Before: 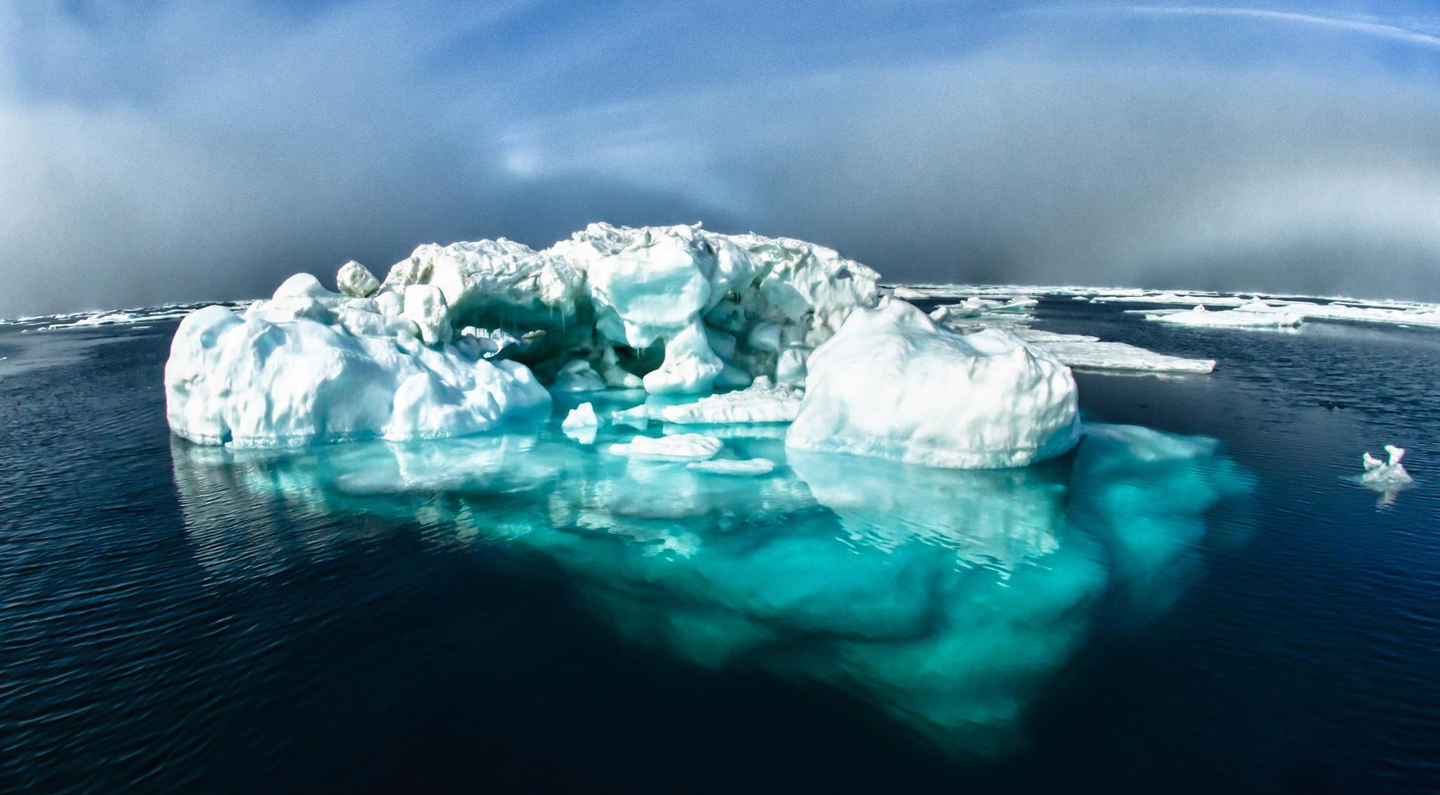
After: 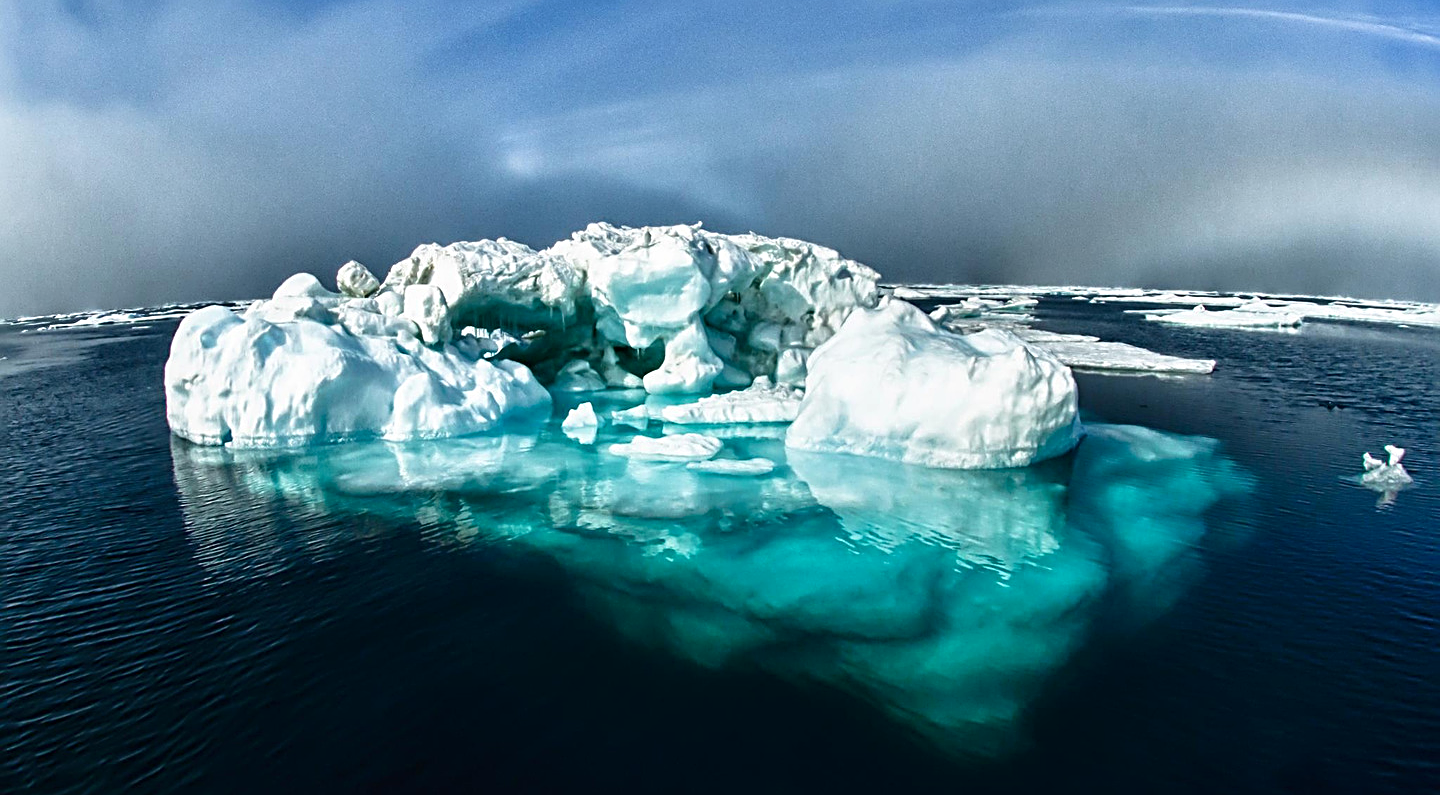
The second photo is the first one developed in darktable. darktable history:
contrast brightness saturation: contrast 0.026, brightness -0.031
sharpen: radius 2.589, amount 0.688
